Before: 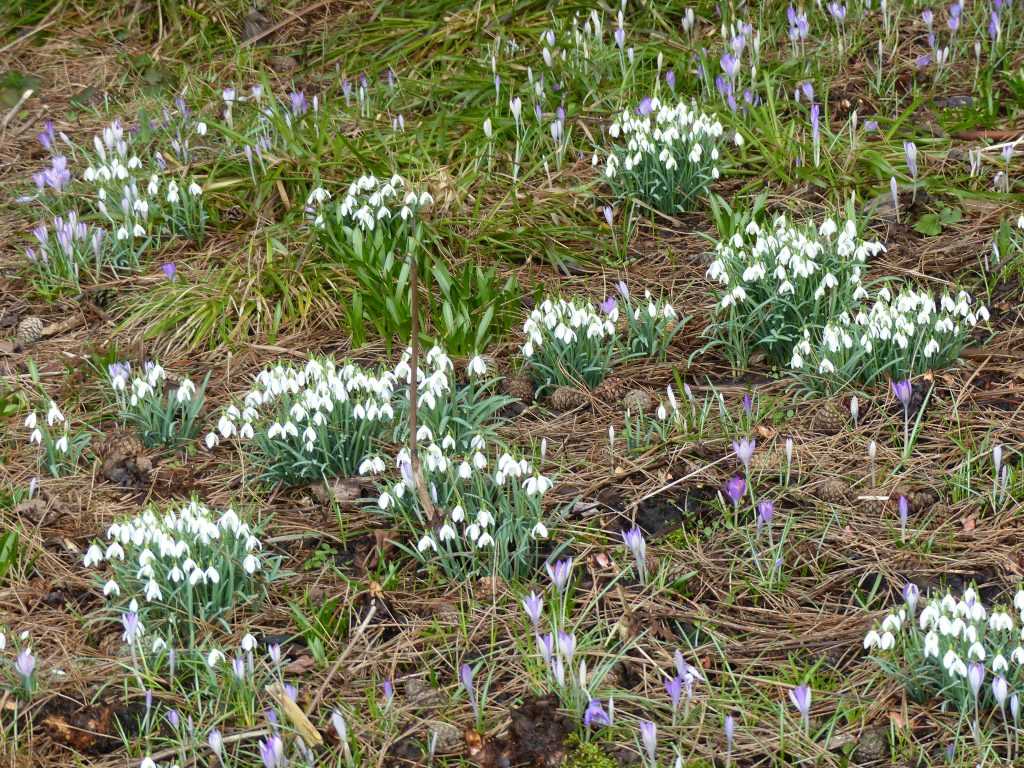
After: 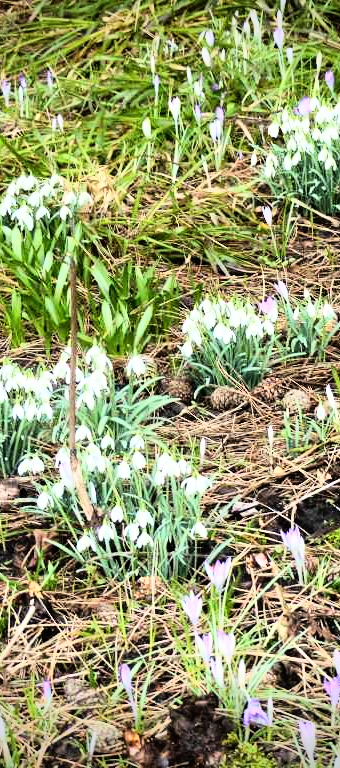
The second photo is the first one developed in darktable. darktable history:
vignetting: fall-off start 97.23%, saturation -0.024, center (-0.033, -0.042), width/height ratio 1.179, unbound false
rgb curve: curves: ch0 [(0, 0) (0.21, 0.15) (0.24, 0.21) (0.5, 0.75) (0.75, 0.96) (0.89, 0.99) (1, 1)]; ch1 [(0, 0.02) (0.21, 0.13) (0.25, 0.2) (0.5, 0.67) (0.75, 0.9) (0.89, 0.97) (1, 1)]; ch2 [(0, 0.02) (0.21, 0.13) (0.25, 0.2) (0.5, 0.67) (0.75, 0.9) (0.89, 0.97) (1, 1)], compensate middle gray true
crop: left 33.36%, right 33.36%
